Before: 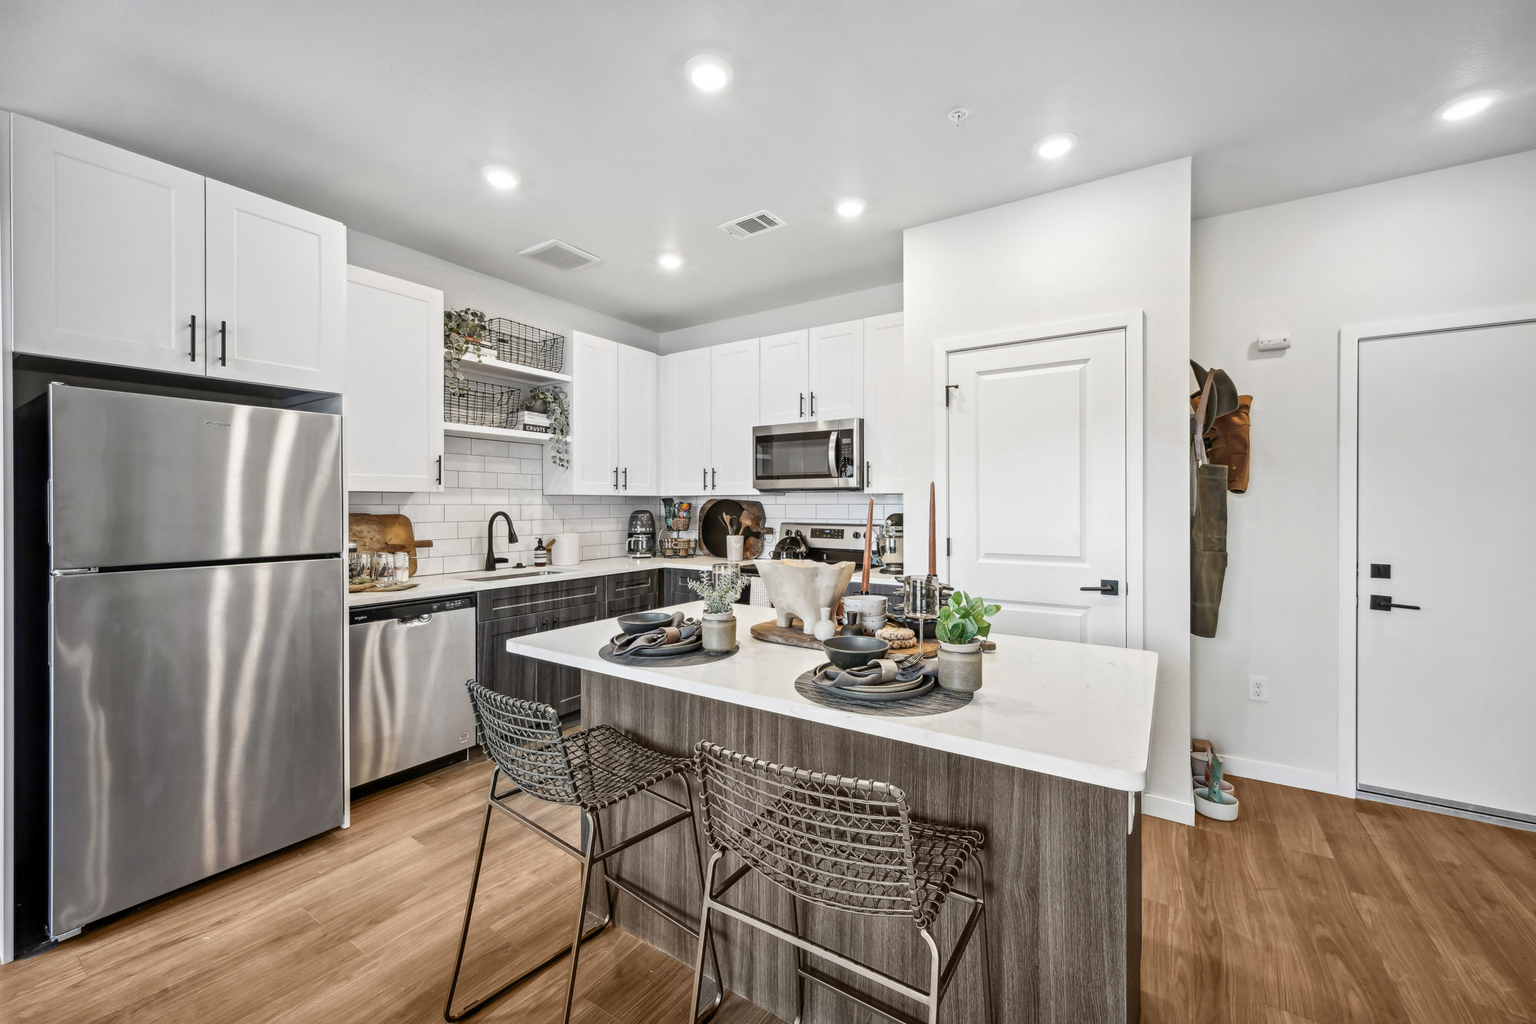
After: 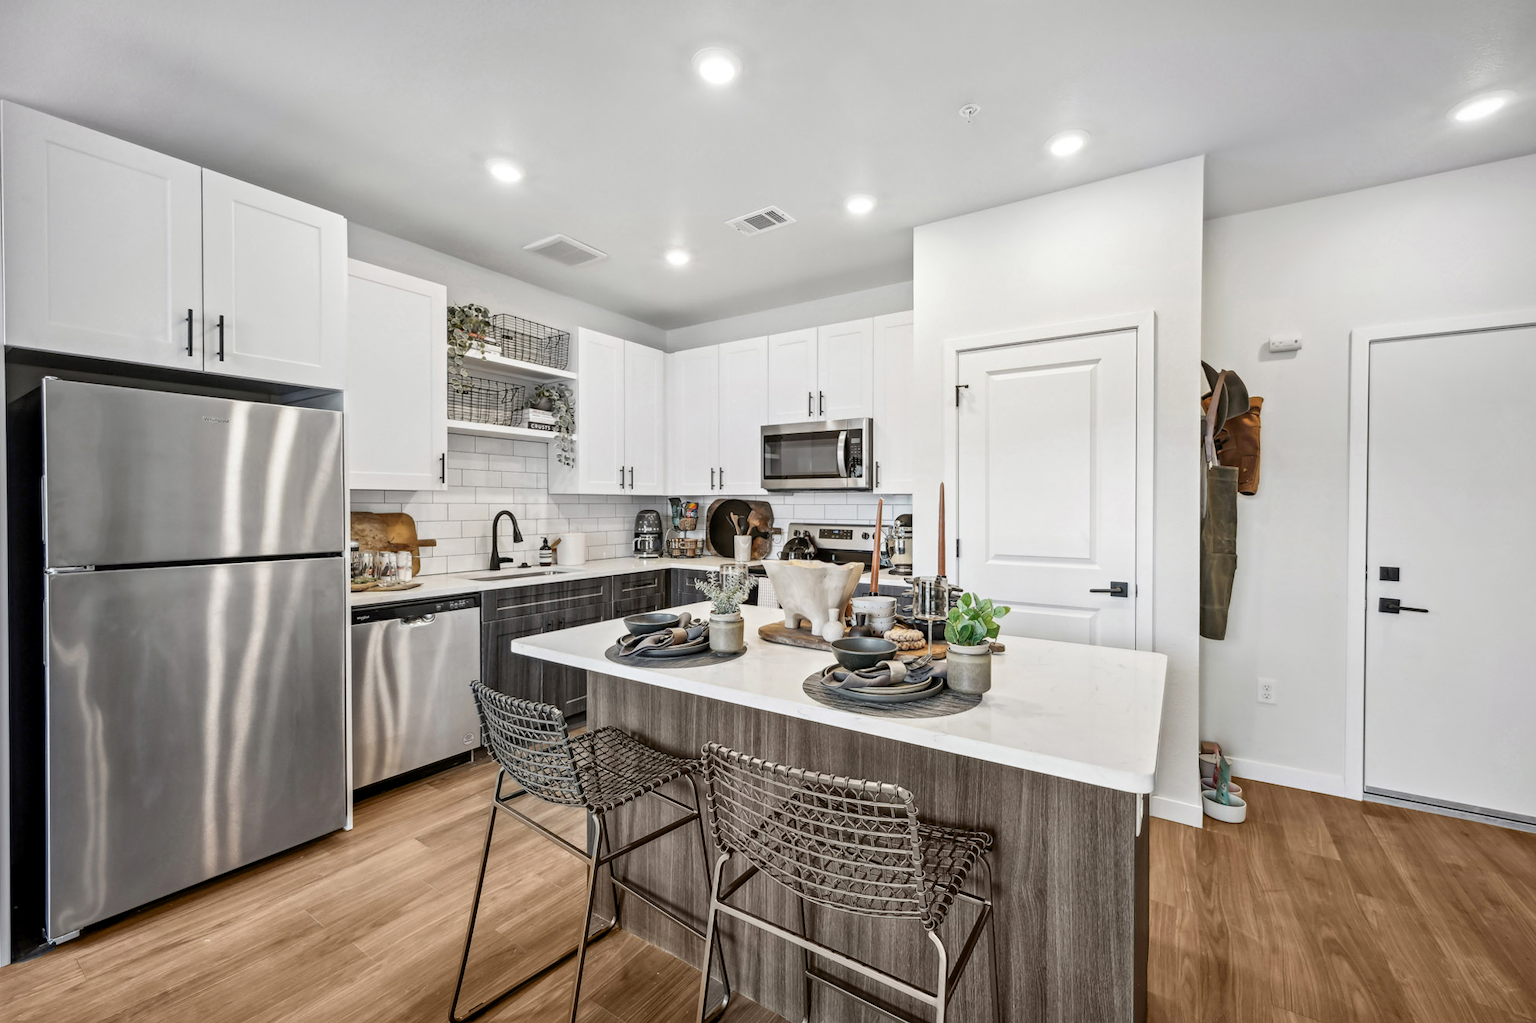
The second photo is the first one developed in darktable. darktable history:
rotate and perspective: rotation 0.174°, lens shift (vertical) 0.013, lens shift (horizontal) 0.019, shear 0.001, automatic cropping original format, crop left 0.007, crop right 0.991, crop top 0.016, crop bottom 0.997
exposure: black level correction 0.001, compensate highlight preservation false
